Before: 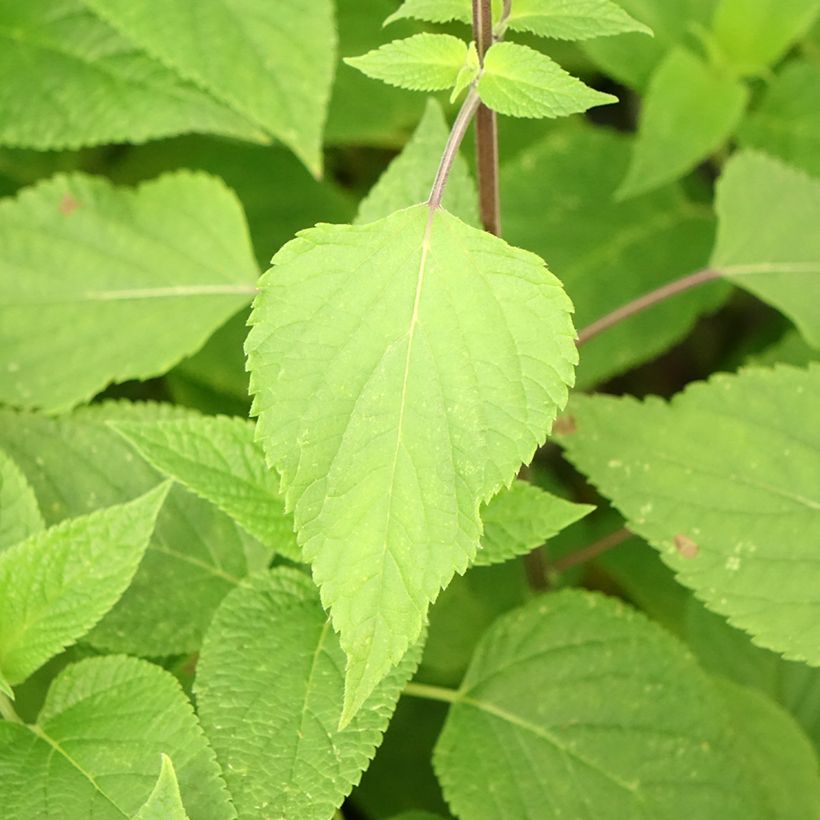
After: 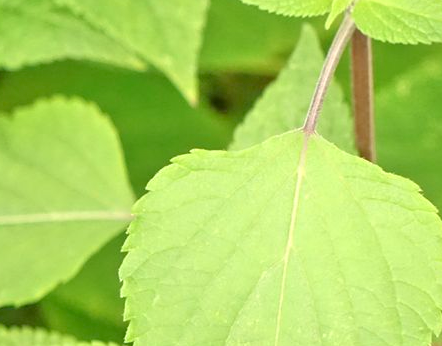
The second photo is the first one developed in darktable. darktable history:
crop: left 15.306%, top 9.065%, right 30.789%, bottom 48.638%
tone equalizer: -7 EV 0.15 EV, -6 EV 0.6 EV, -5 EV 1.15 EV, -4 EV 1.33 EV, -3 EV 1.15 EV, -2 EV 0.6 EV, -1 EV 0.15 EV, mask exposure compensation -0.5 EV
